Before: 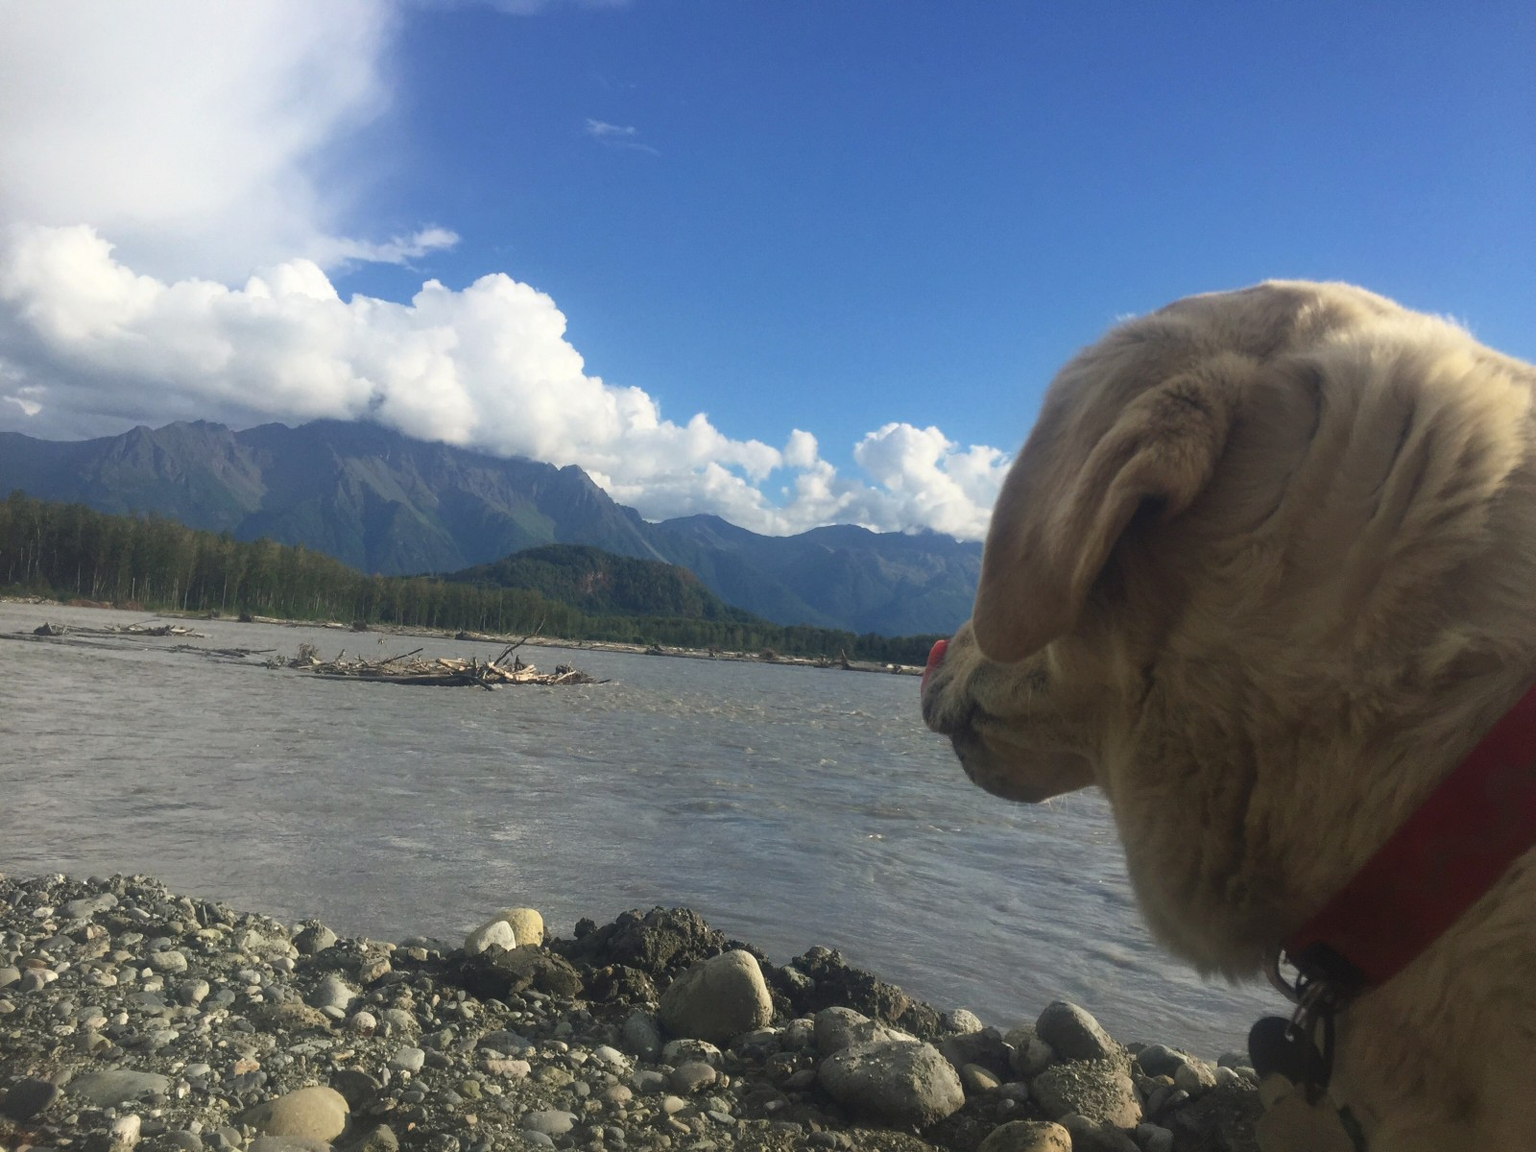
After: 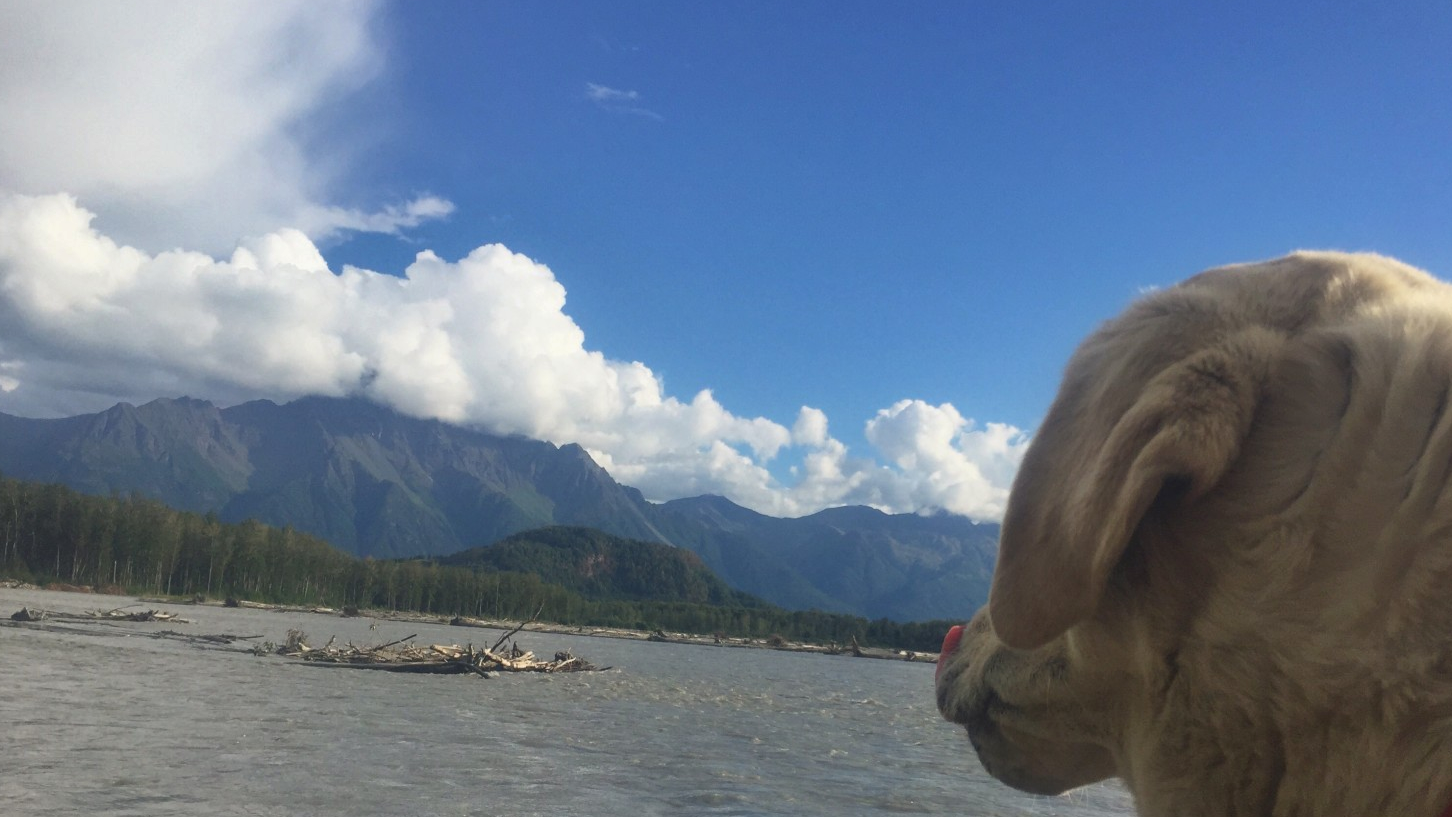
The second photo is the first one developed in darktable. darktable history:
shadows and highlights: shadows 43.44, white point adjustment -1.56, highlights color adjustment 49.75%, soften with gaussian
crop: left 1.556%, top 3.45%, right 7.662%, bottom 28.461%
